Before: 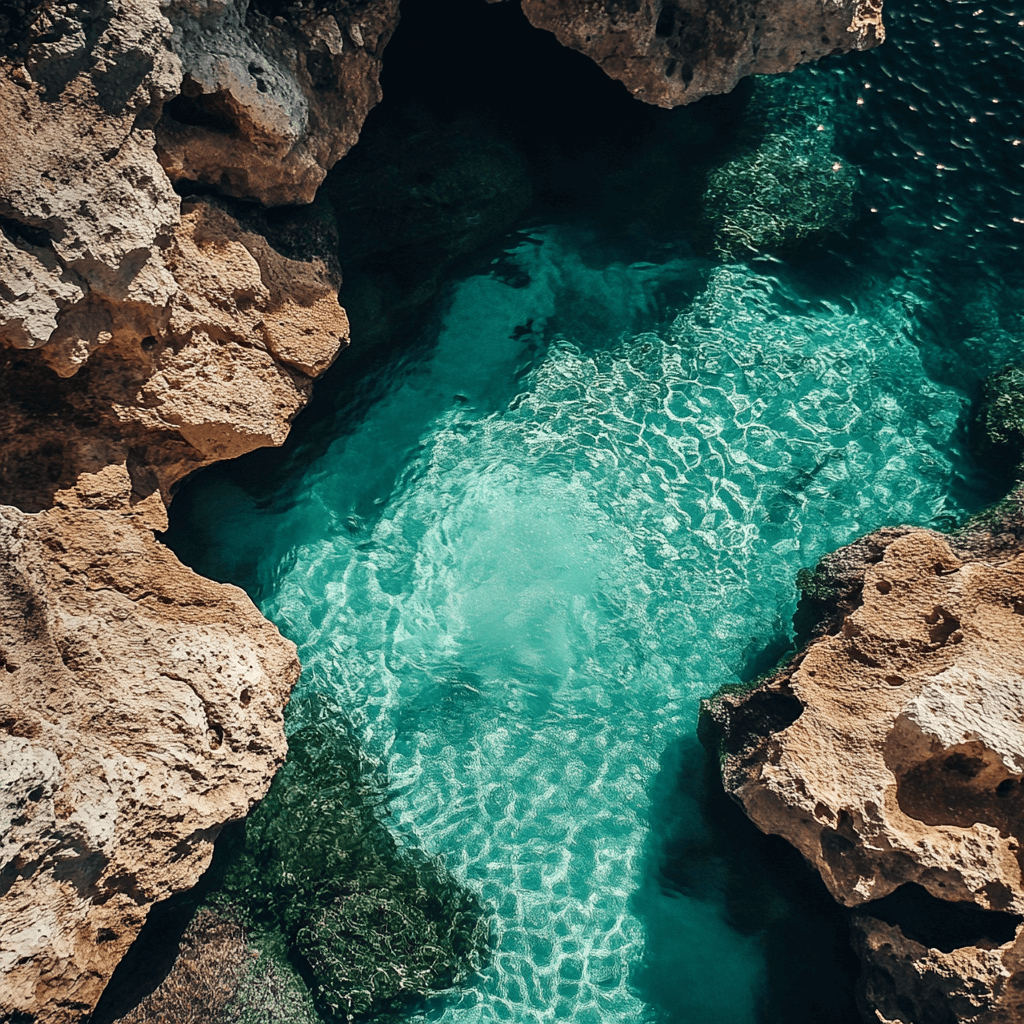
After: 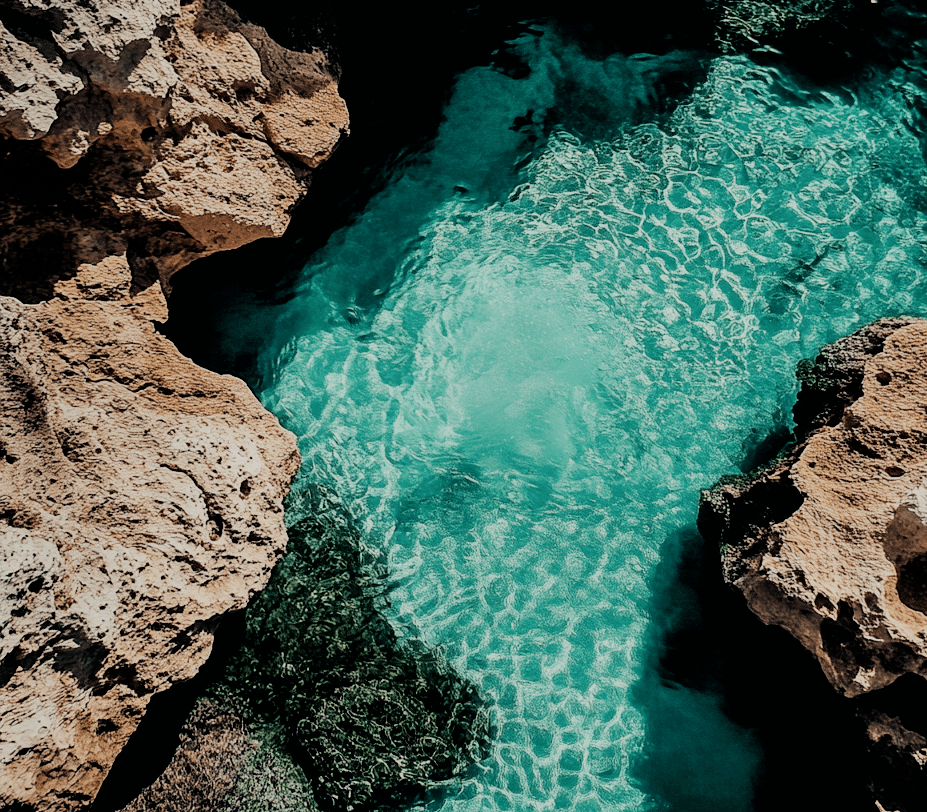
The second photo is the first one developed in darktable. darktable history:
filmic rgb: black relative exposure -4.16 EV, white relative exposure 5.12 EV, threshold 3.03 EV, structure ↔ texture 99.3%, hardness 2.09, contrast 1.163, enable highlight reconstruction true
crop: top 20.435%, right 9.414%, bottom 0.212%
